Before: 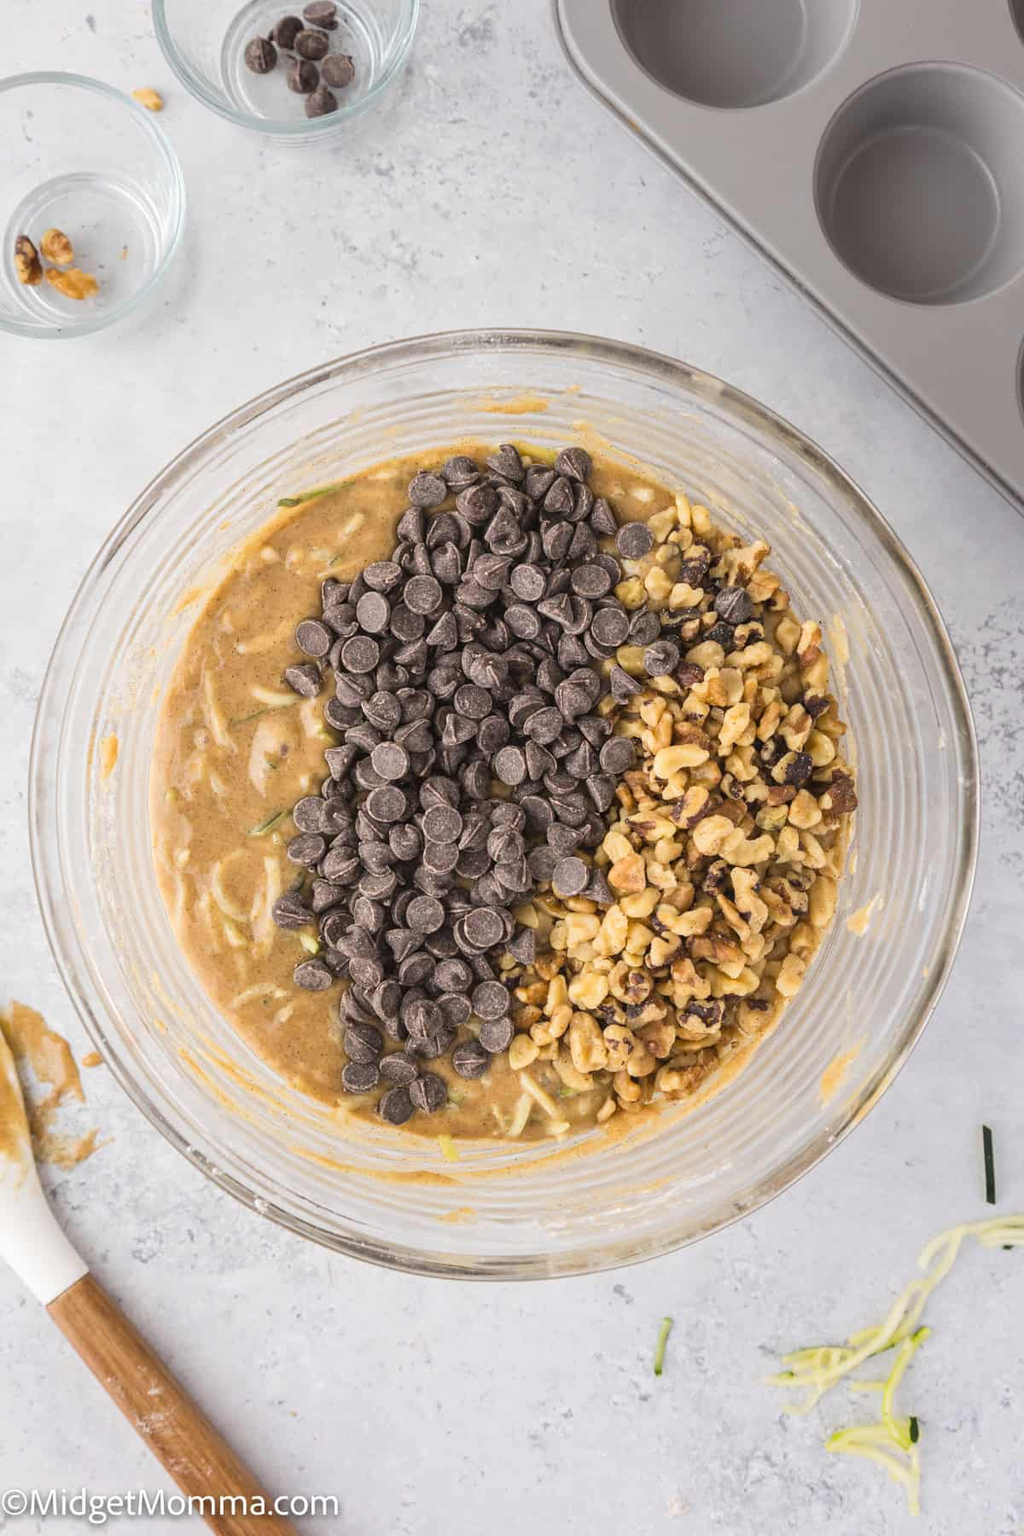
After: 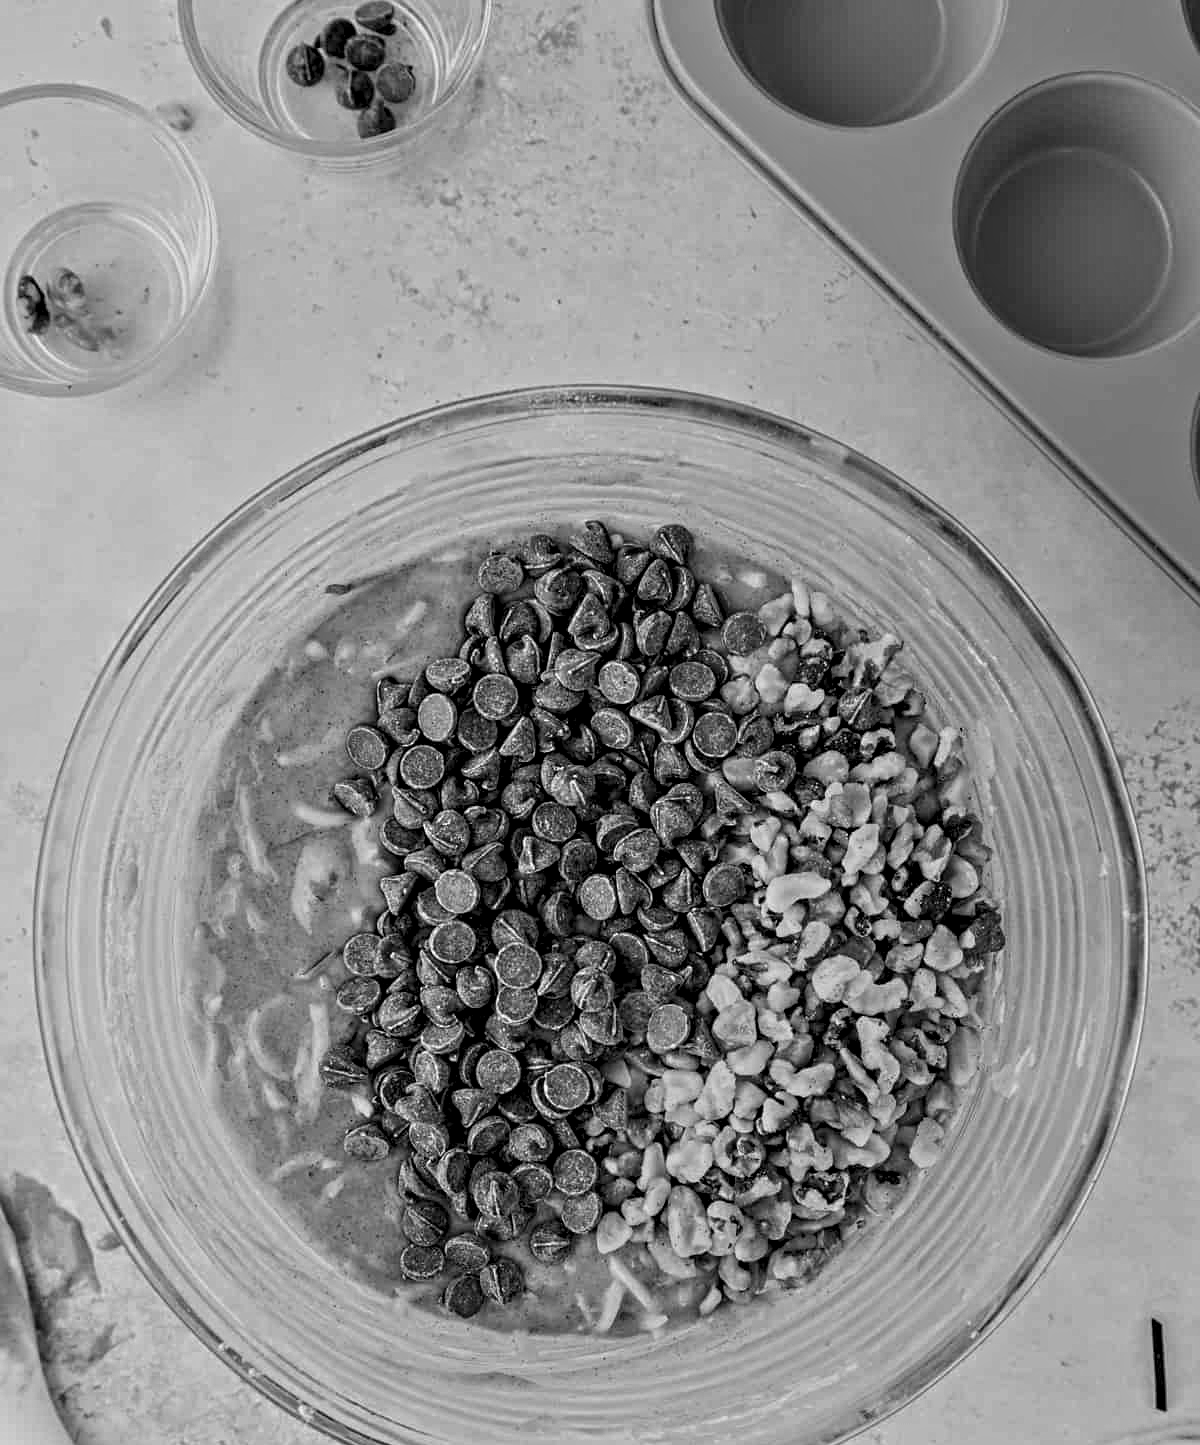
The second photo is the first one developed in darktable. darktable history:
crop: bottom 19.677%
contrast equalizer: y [[0.5, 0.542, 0.583, 0.625, 0.667, 0.708], [0.5 ×6], [0.5 ×6], [0 ×6], [0 ×6]]
exposure: black level correction 0.009, exposure -0.658 EV, compensate highlight preservation false
color zones: curves: ch0 [(0, 0.613) (0.01, 0.613) (0.245, 0.448) (0.498, 0.529) (0.642, 0.665) (0.879, 0.777) (0.99, 0.613)]; ch1 [(0, 0) (0.143, 0) (0.286, 0) (0.429, 0) (0.571, 0) (0.714, 0) (0.857, 0)]
